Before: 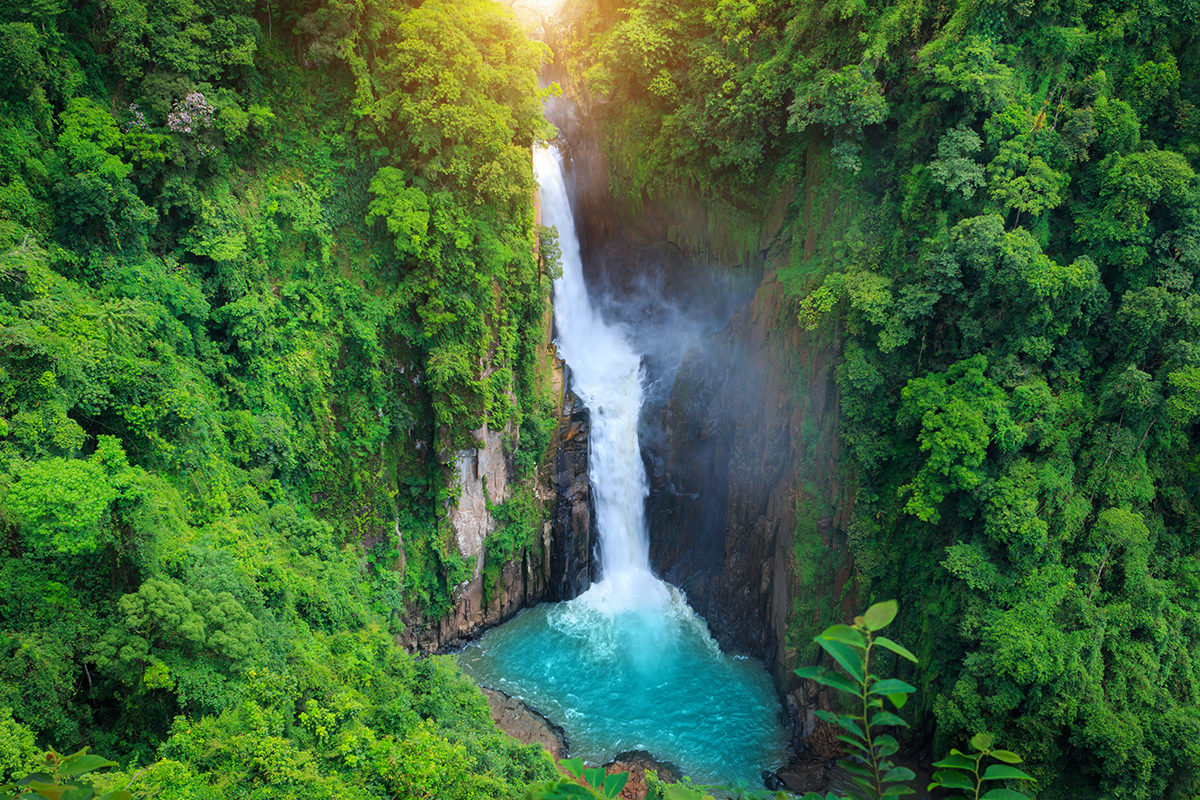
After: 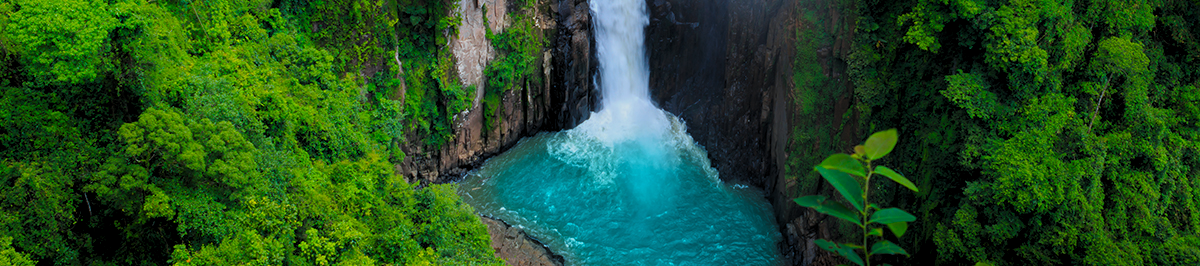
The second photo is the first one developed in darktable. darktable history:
crop and rotate: top 58.957%, bottom 7.758%
levels: levels [0.116, 0.574, 1]
color balance rgb: perceptual saturation grading › global saturation 29.724%, contrast -10.328%
